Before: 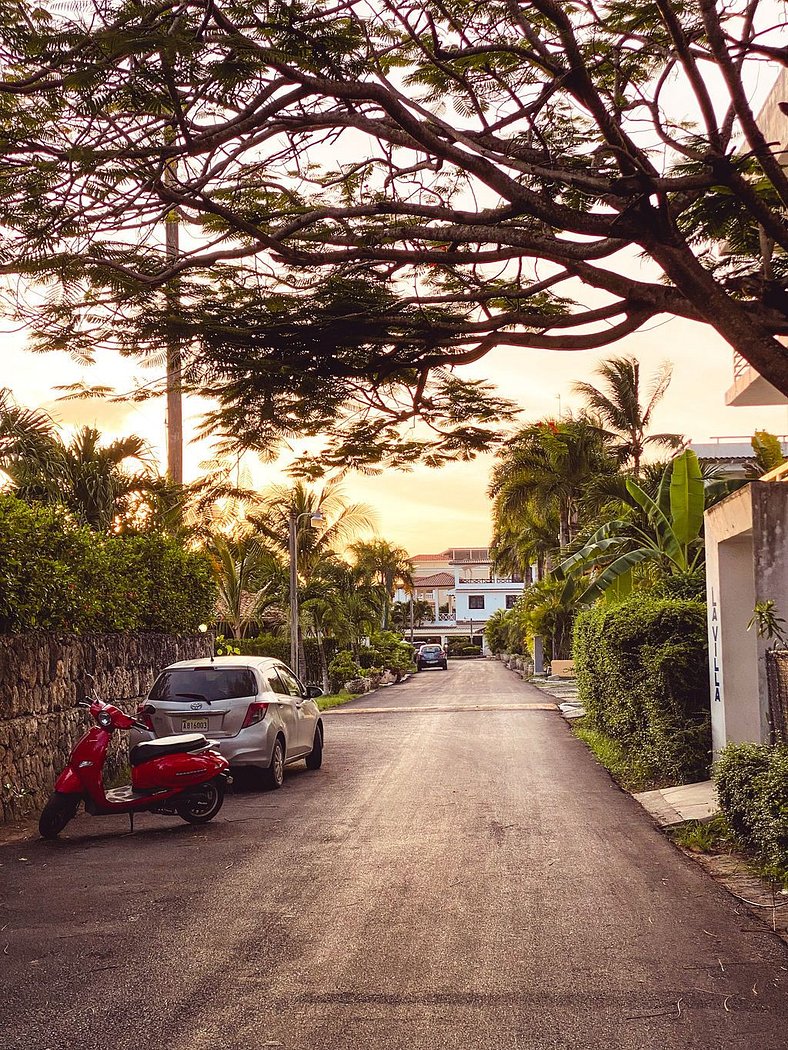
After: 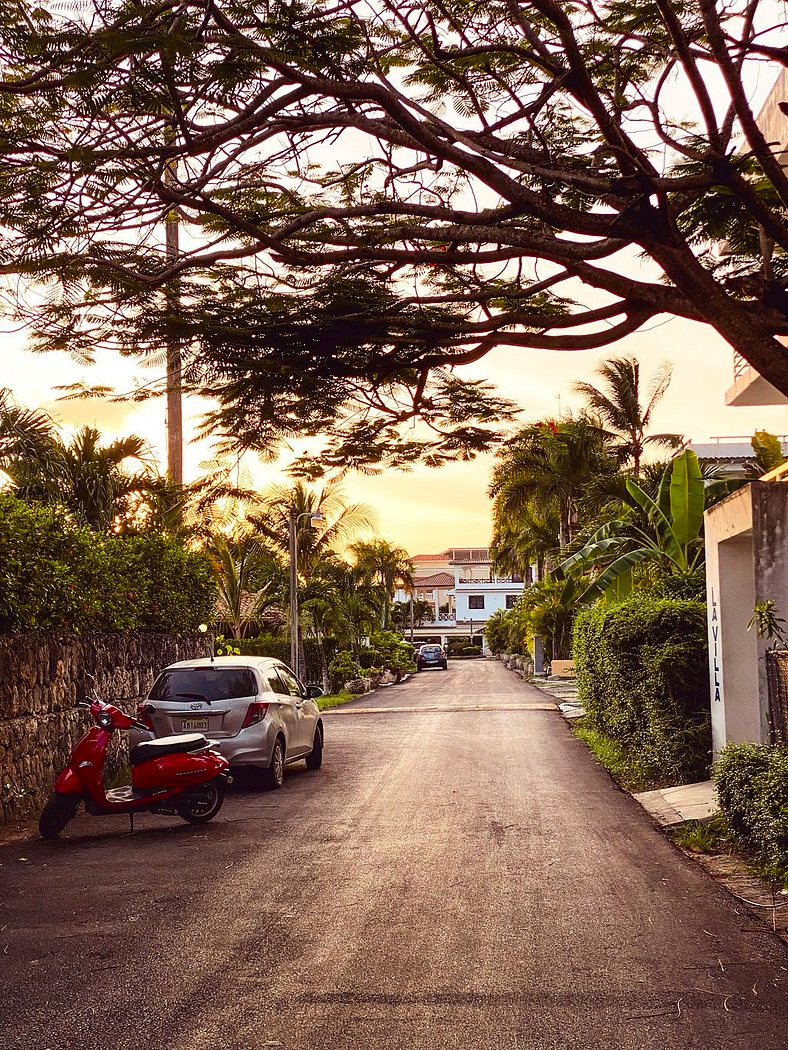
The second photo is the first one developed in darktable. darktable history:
contrast brightness saturation: contrast 0.133, brightness -0.05, saturation 0.154
